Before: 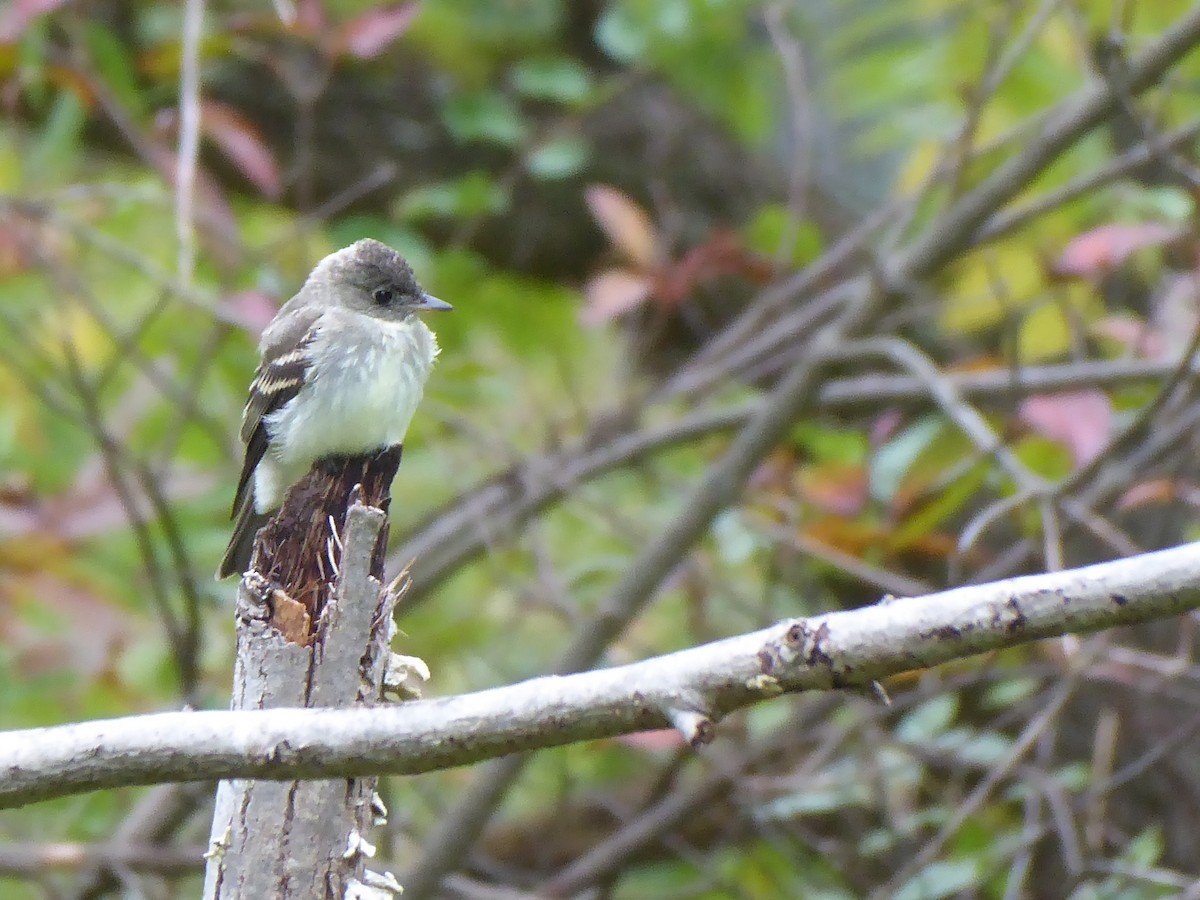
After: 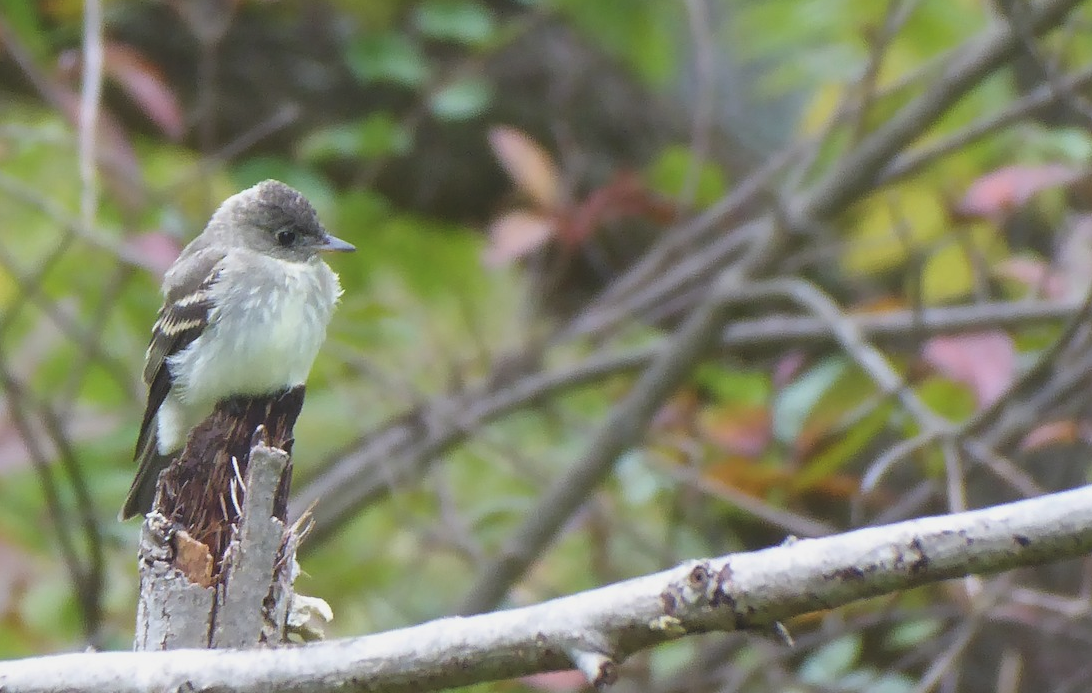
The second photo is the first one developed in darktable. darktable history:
crop: left 8.155%, top 6.611%, bottom 15.385%
exposure: black level correction -0.014, exposure -0.193 EV, compensate highlight preservation false
